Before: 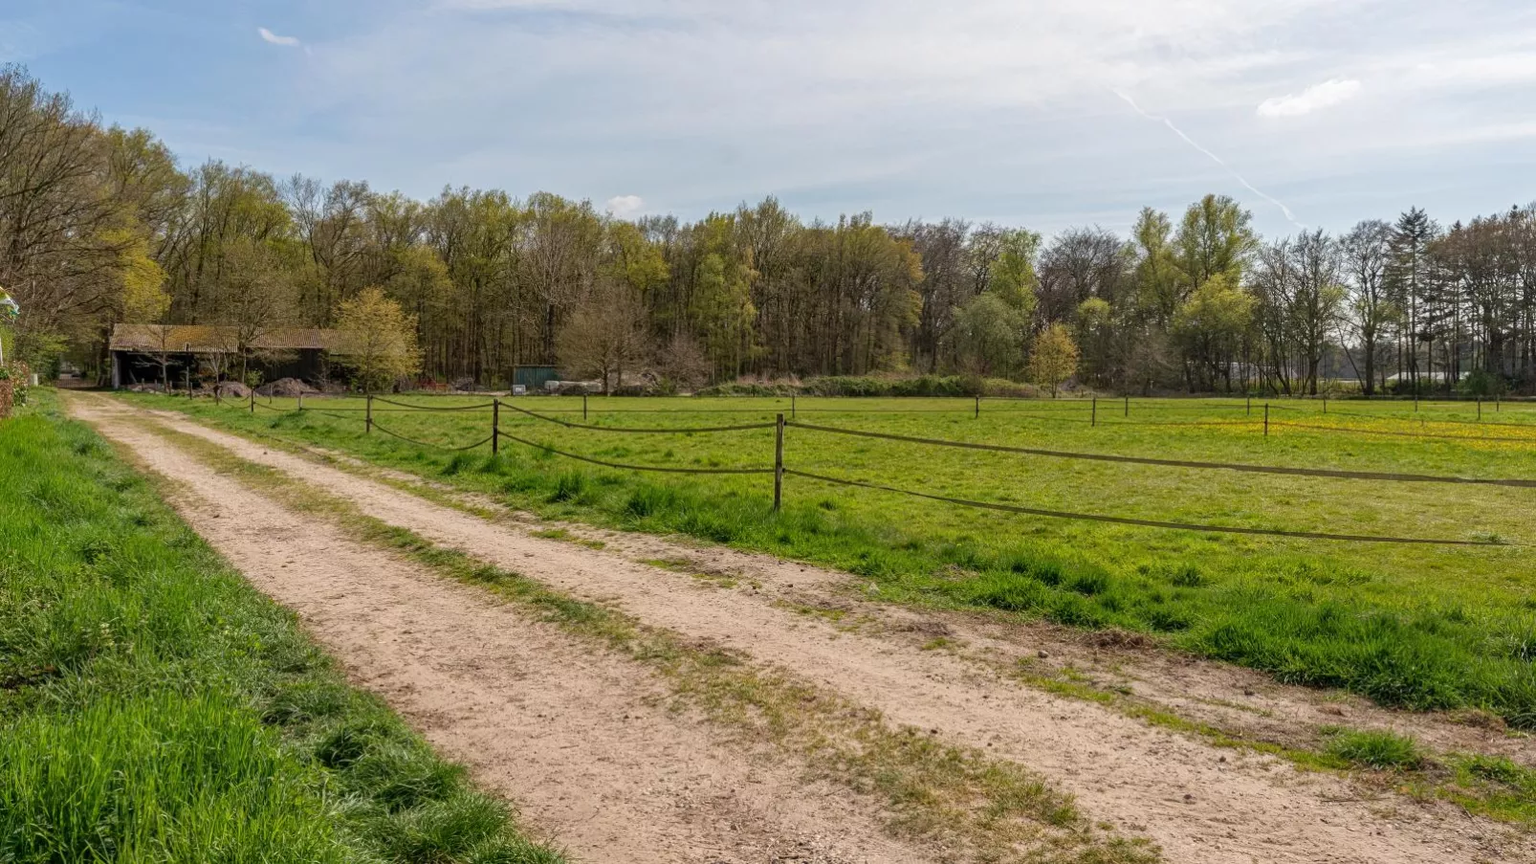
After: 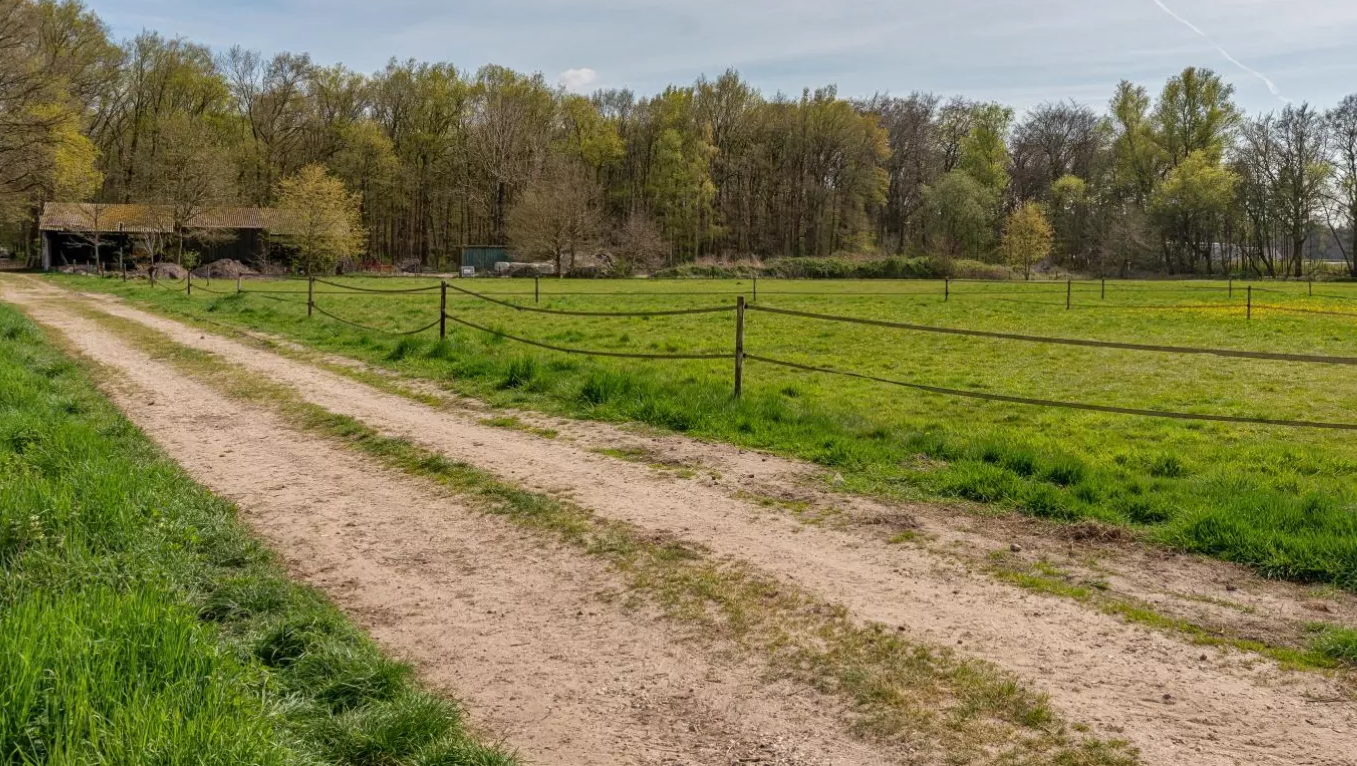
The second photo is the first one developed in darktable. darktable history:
shadows and highlights: shadows 32.57, highlights -47.68, compress 49.62%, soften with gaussian
crop and rotate: left 4.789%, top 15.071%, right 10.682%
